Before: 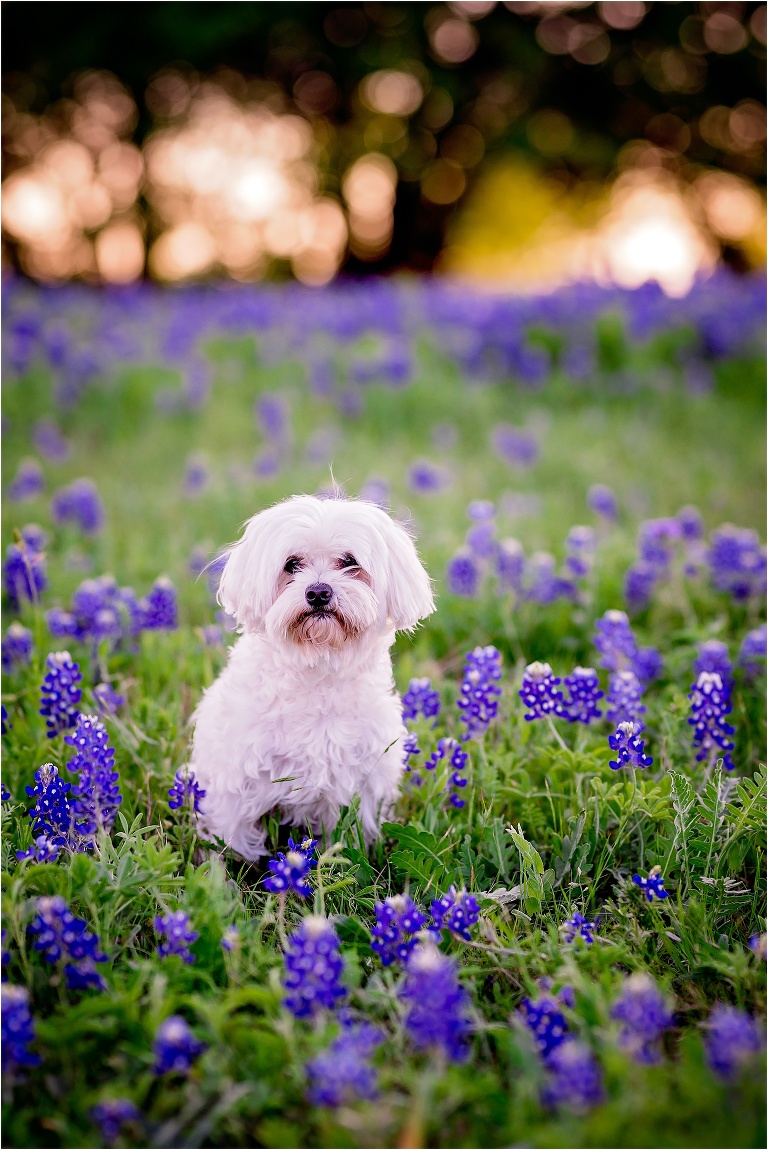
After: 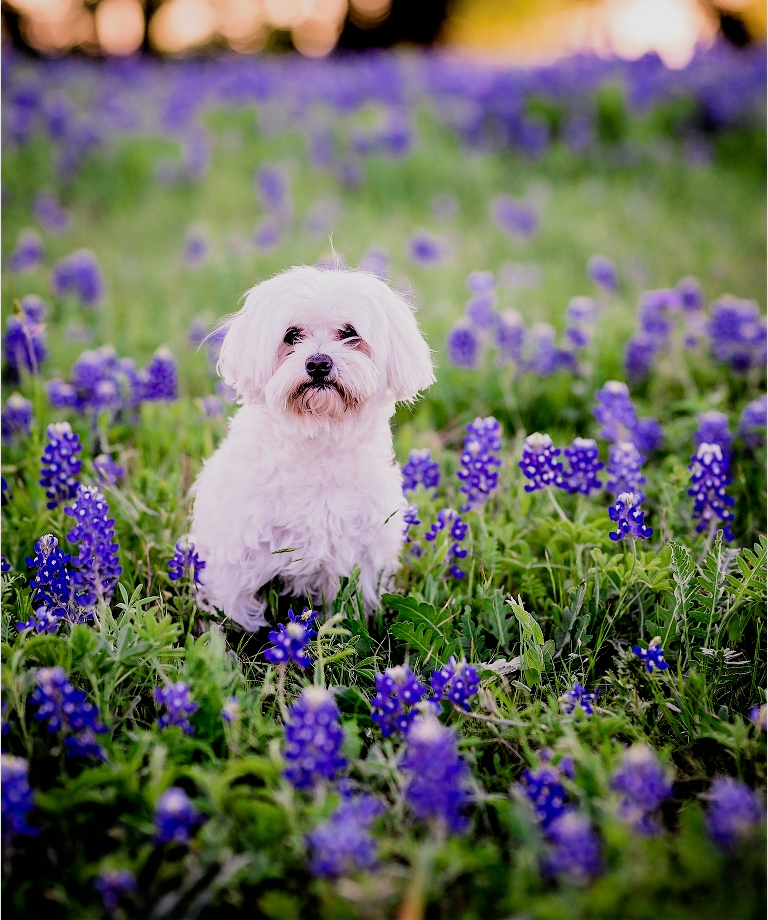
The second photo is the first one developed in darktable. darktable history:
filmic rgb: black relative exposure -5 EV, hardness 2.88, contrast 1.3
crop and rotate: top 19.998%
